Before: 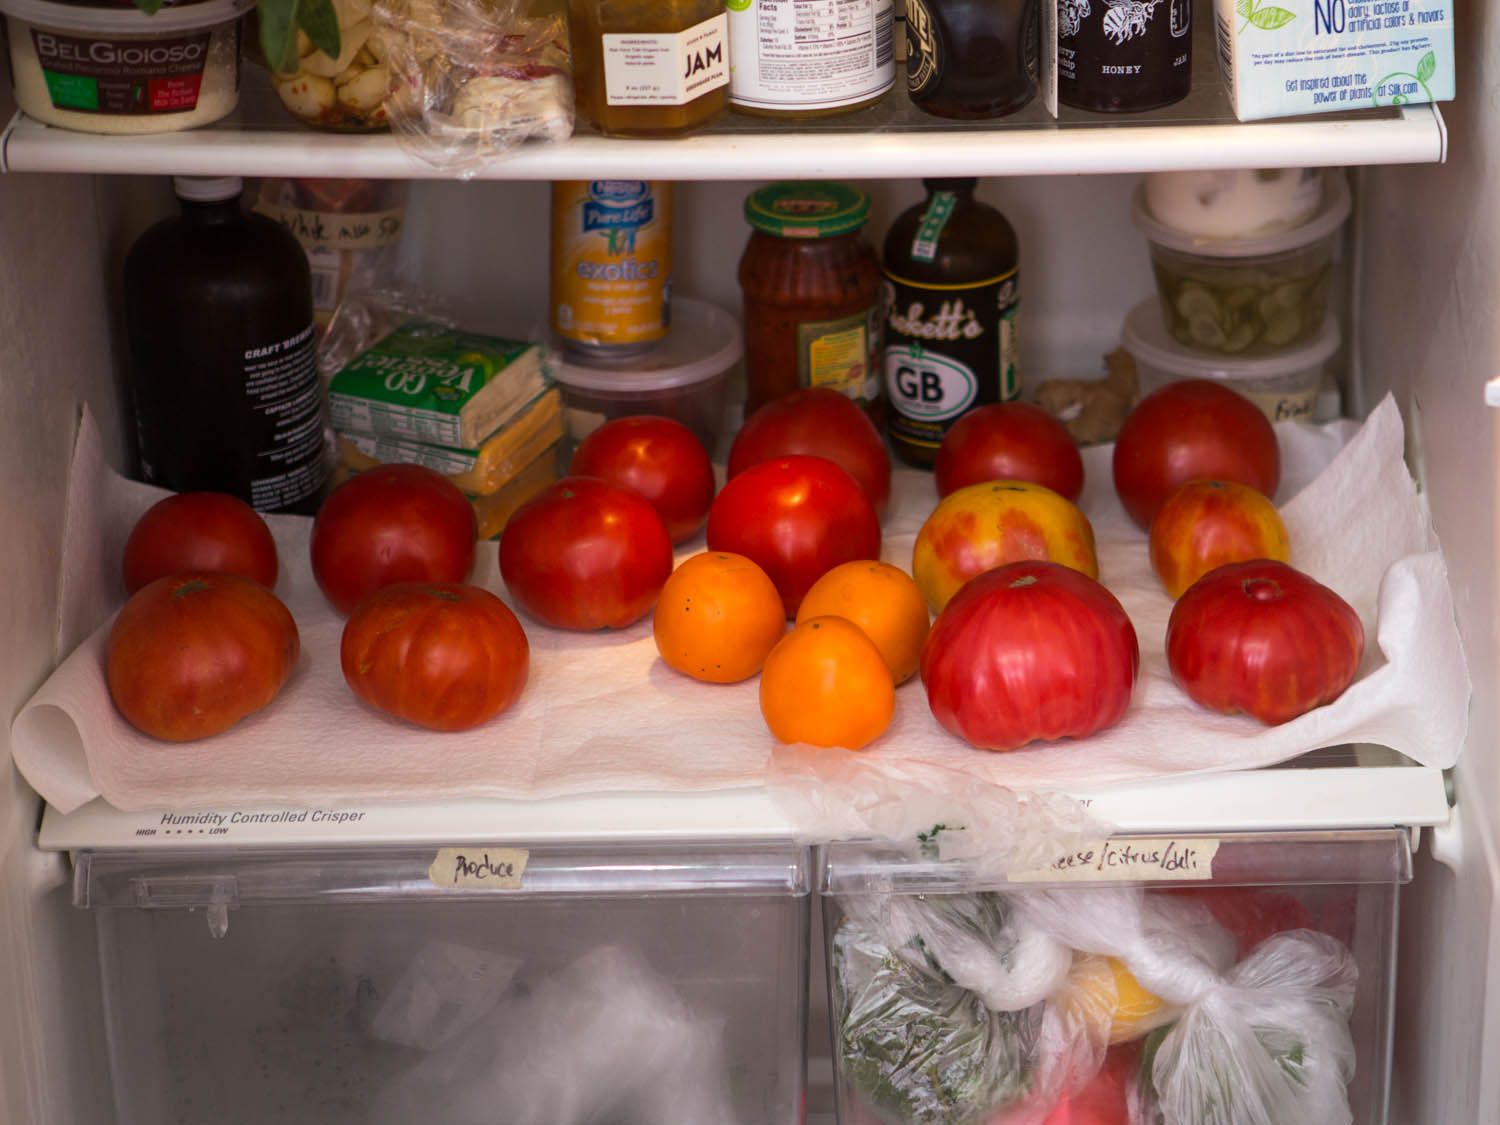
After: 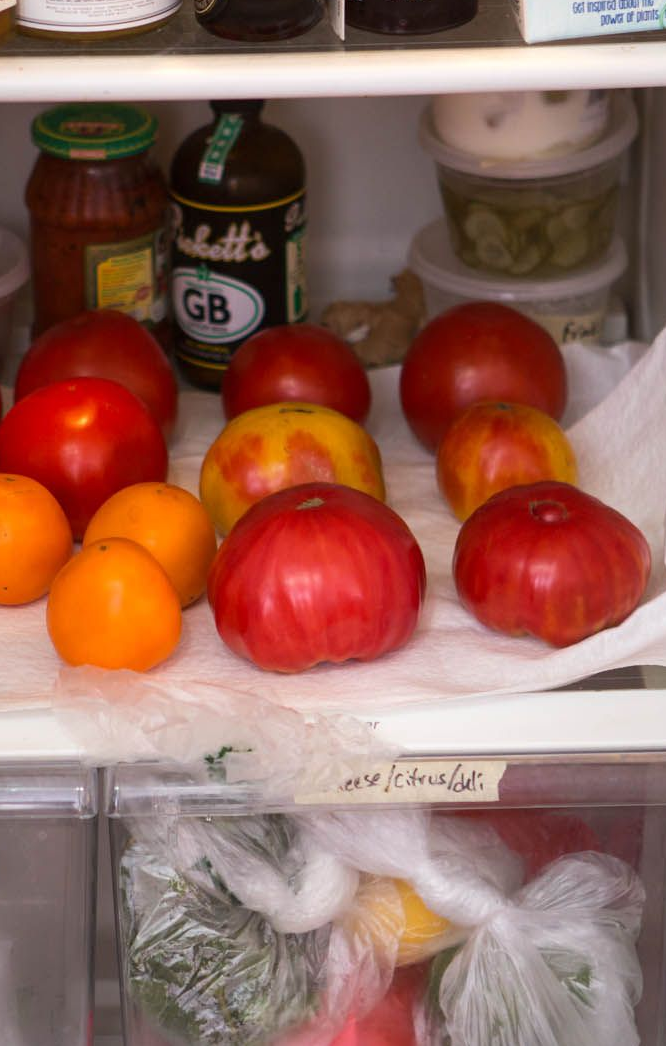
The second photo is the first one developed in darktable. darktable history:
crop: left 47.539%, top 6.954%, right 8.042%
